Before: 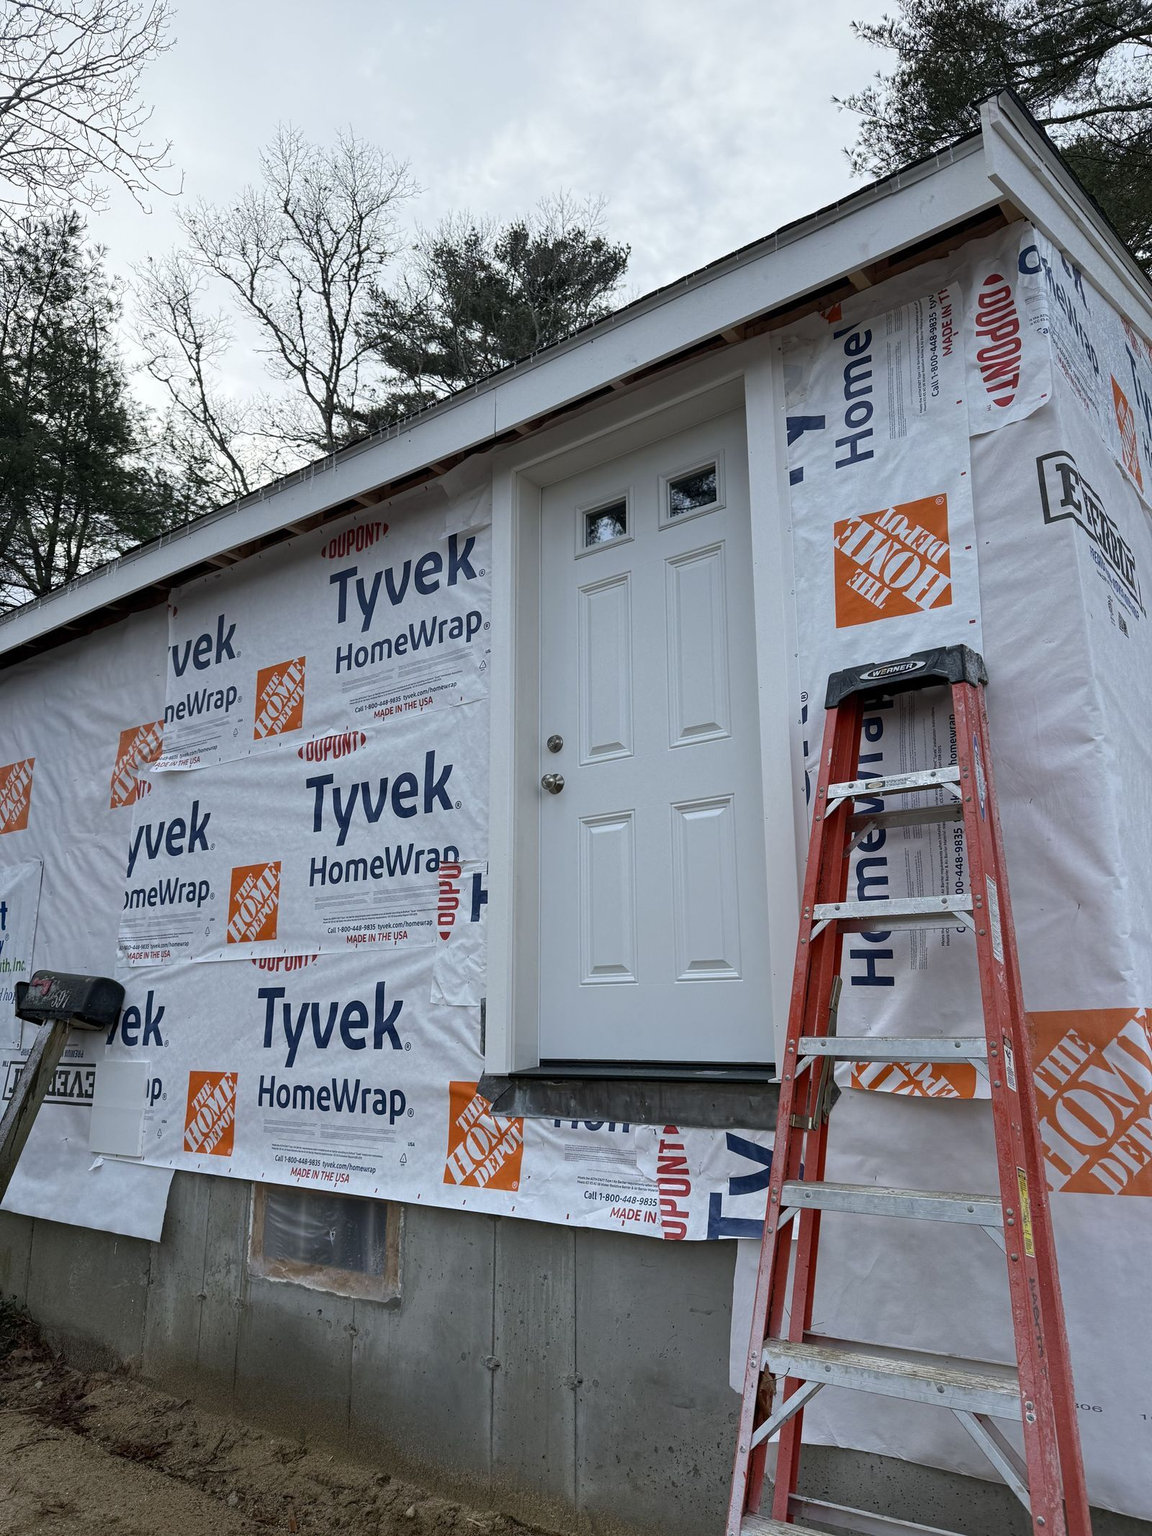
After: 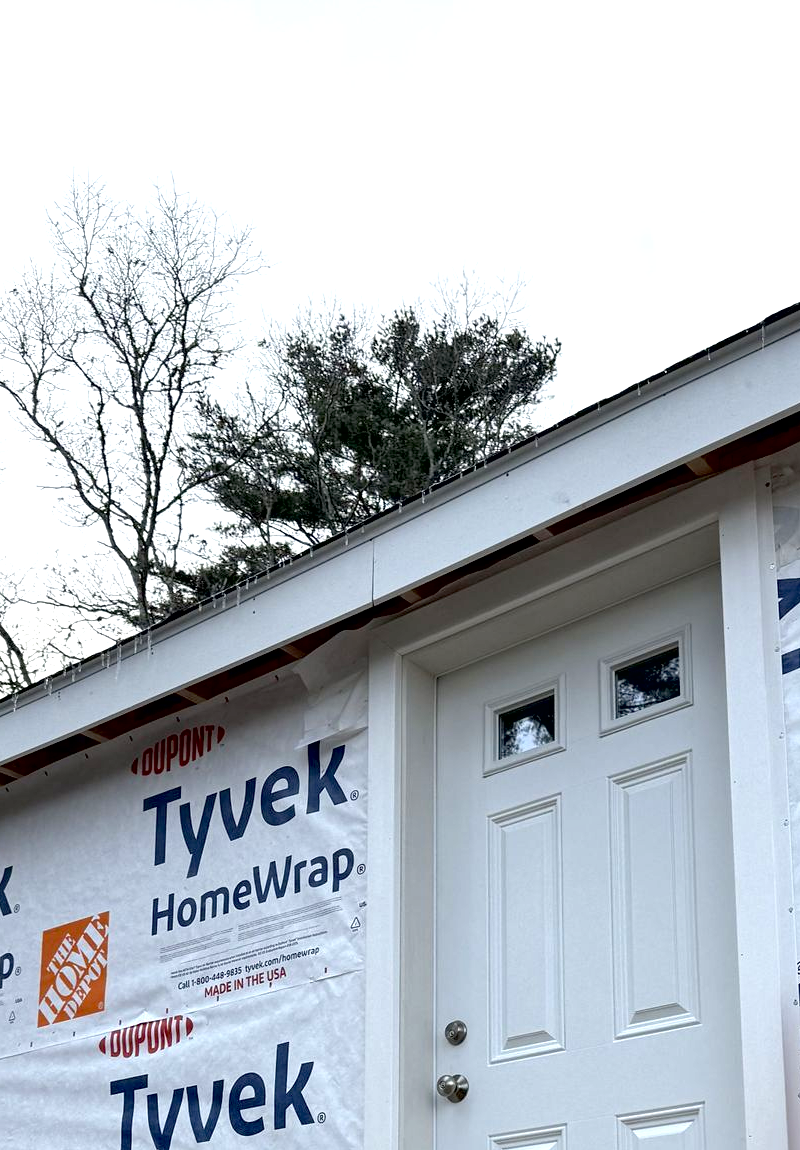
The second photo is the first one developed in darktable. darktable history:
local contrast: mode bilateral grid, contrast 20, coarseness 49, detail 119%, midtone range 0.2
crop: left 19.732%, right 30.262%, bottom 46.054%
exposure: black level correction 0.012, exposure 0.698 EV, compensate highlight preservation false
